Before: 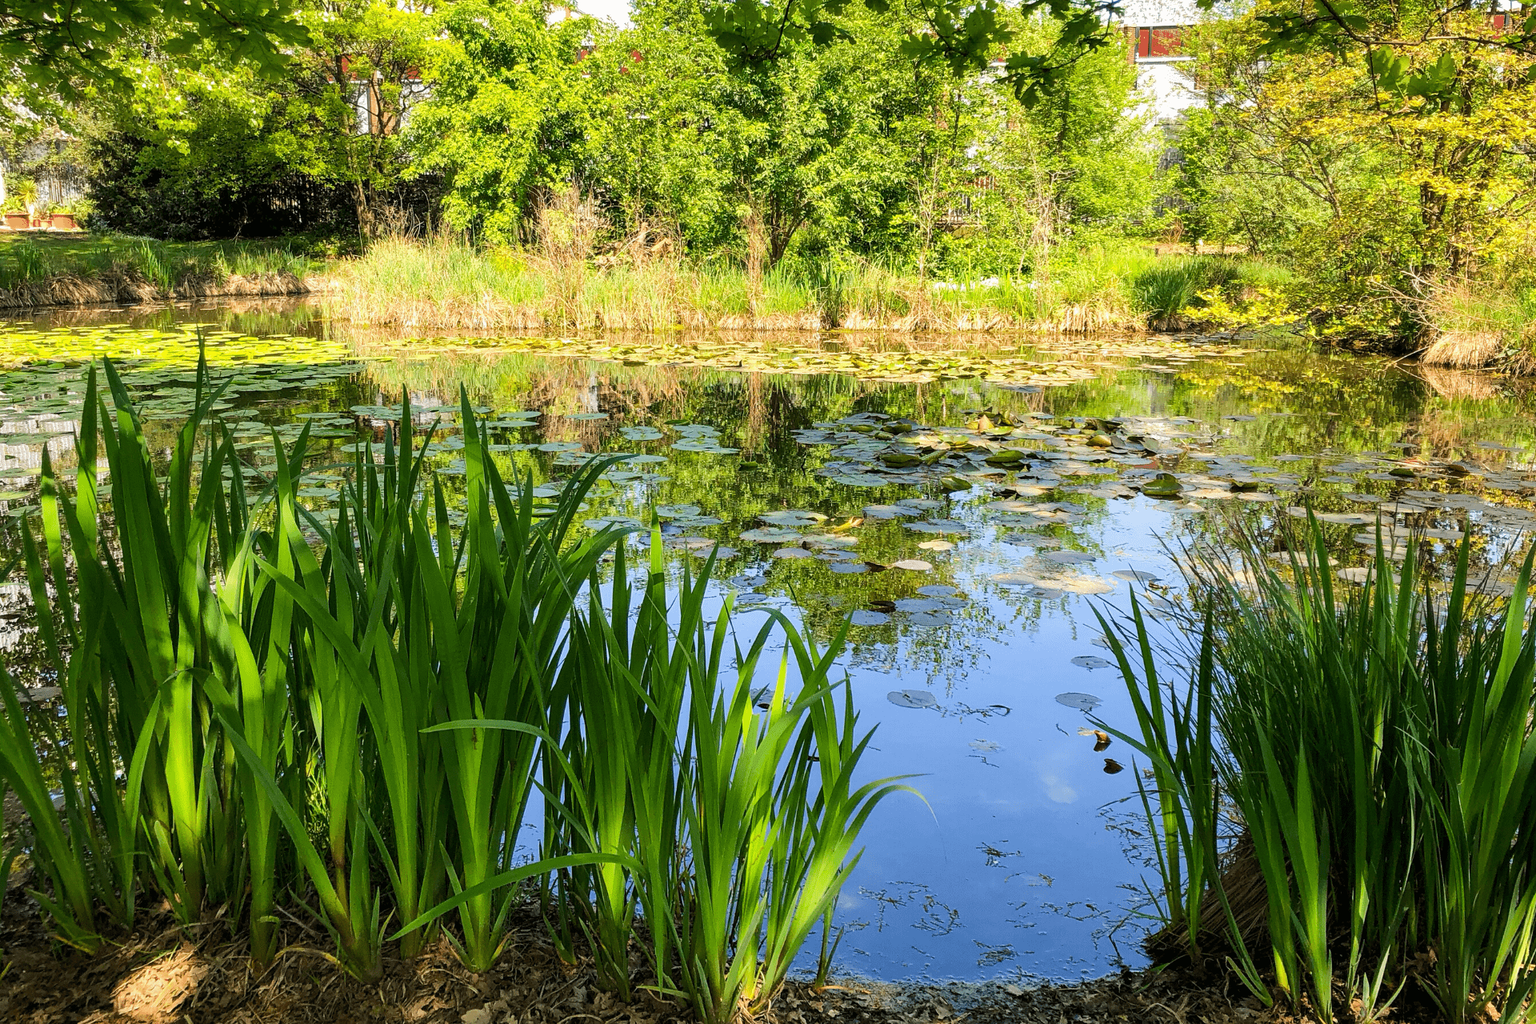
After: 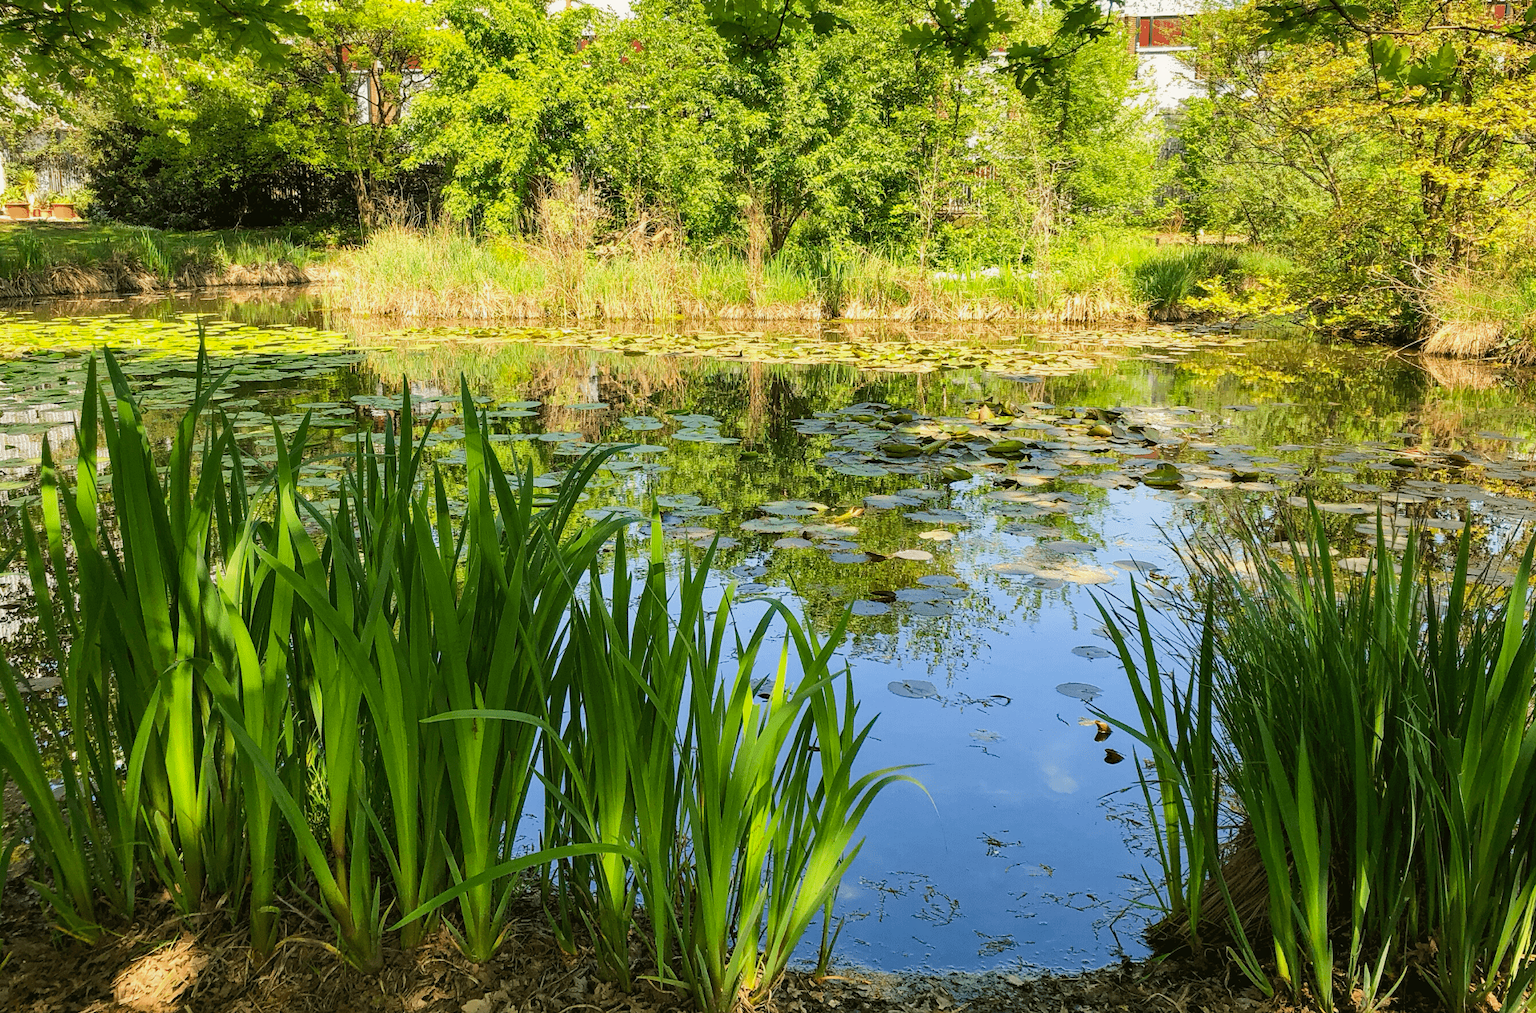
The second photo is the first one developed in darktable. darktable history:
haze removal: compatibility mode true, adaptive false
crop: top 1.049%, right 0.001%
color balance: mode lift, gamma, gain (sRGB), lift [1.04, 1, 1, 0.97], gamma [1.01, 1, 1, 0.97], gain [0.96, 1, 1, 0.97]
